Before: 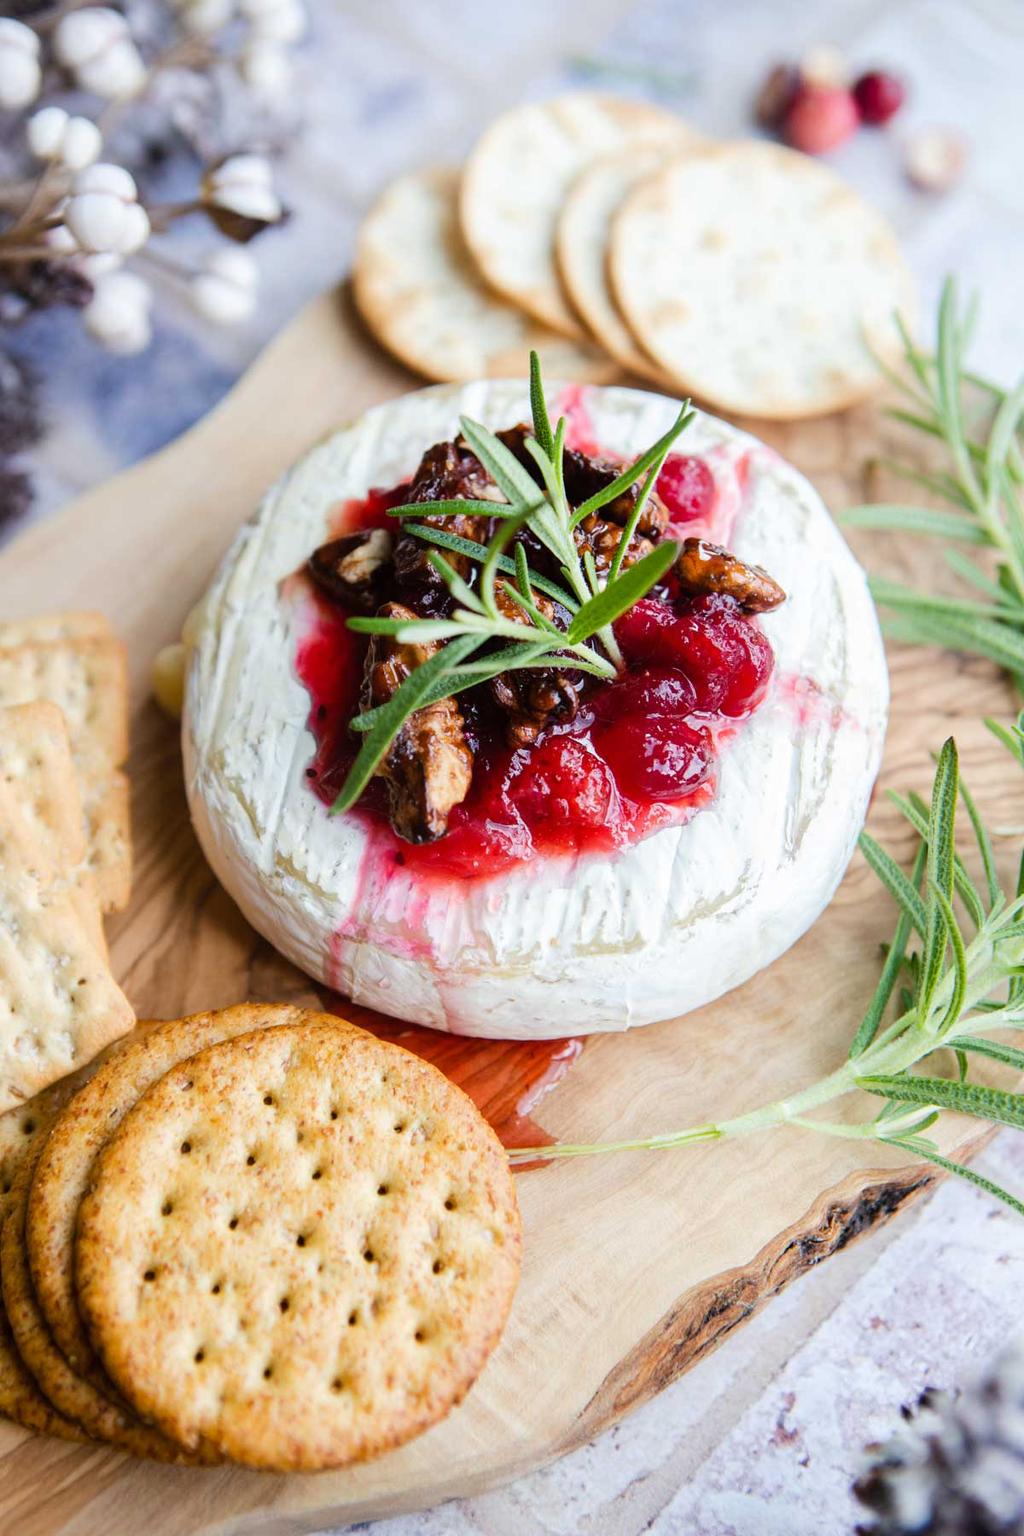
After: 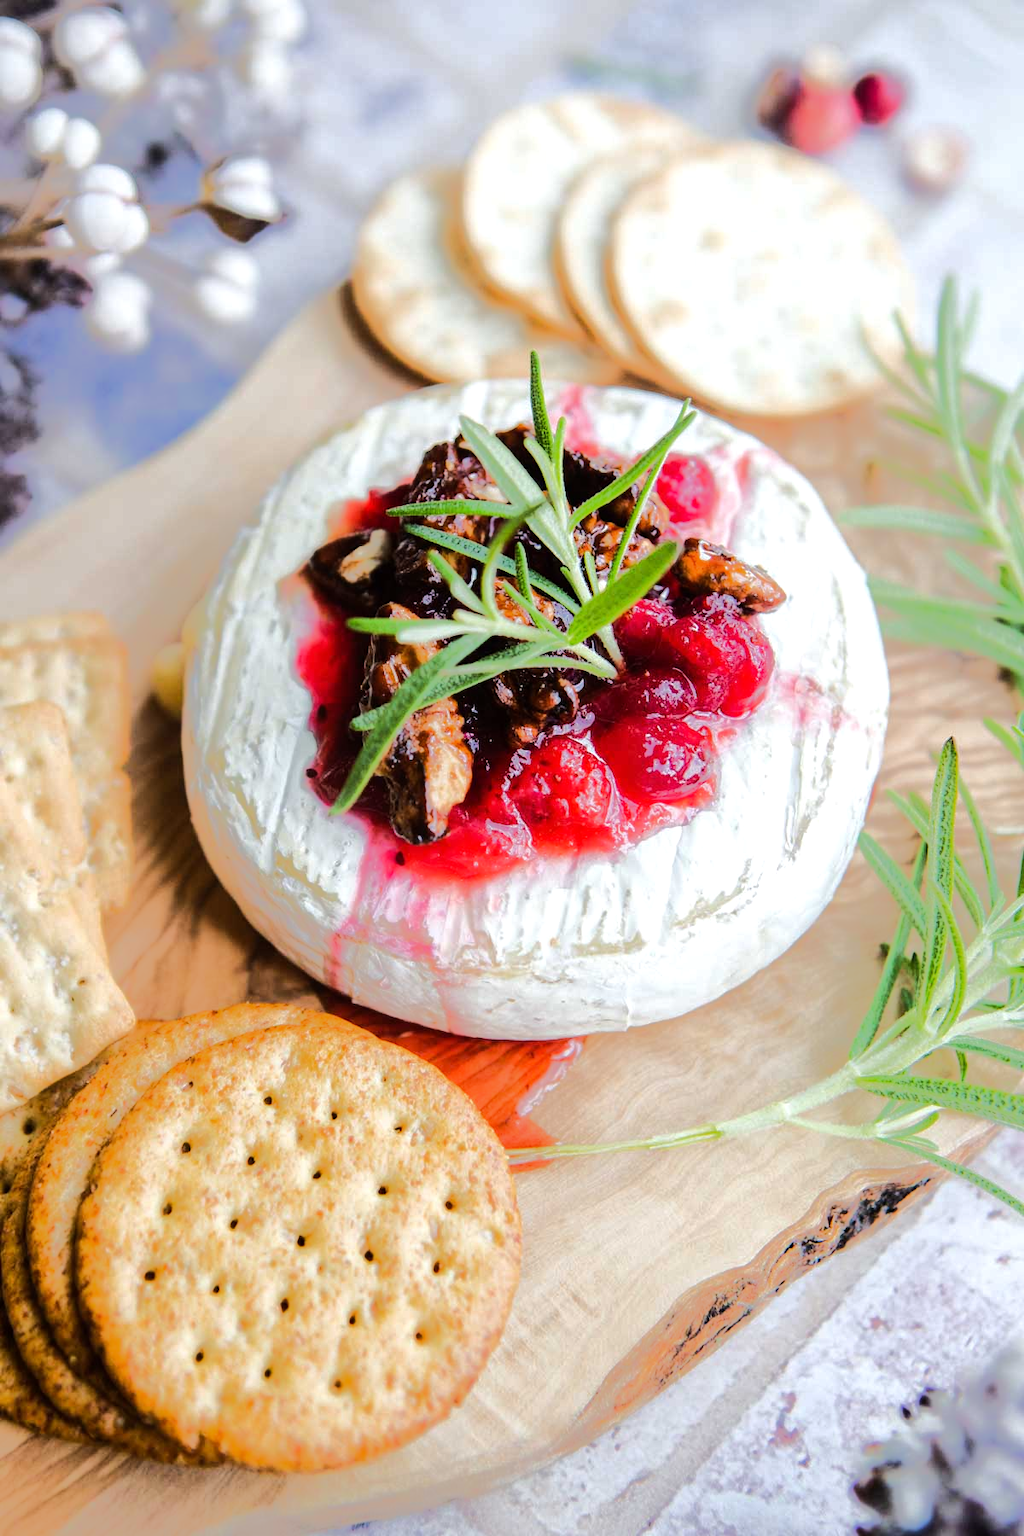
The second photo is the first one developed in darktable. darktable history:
tone equalizer: -8 EV -0.521 EV, -7 EV -0.313 EV, -6 EV -0.049 EV, -5 EV 0.41 EV, -4 EV 0.962 EV, -3 EV 0.798 EV, -2 EV -0.013 EV, -1 EV 0.133 EV, +0 EV -0.028 EV, edges refinement/feathering 500, mask exposure compensation -1.57 EV, preserve details no
